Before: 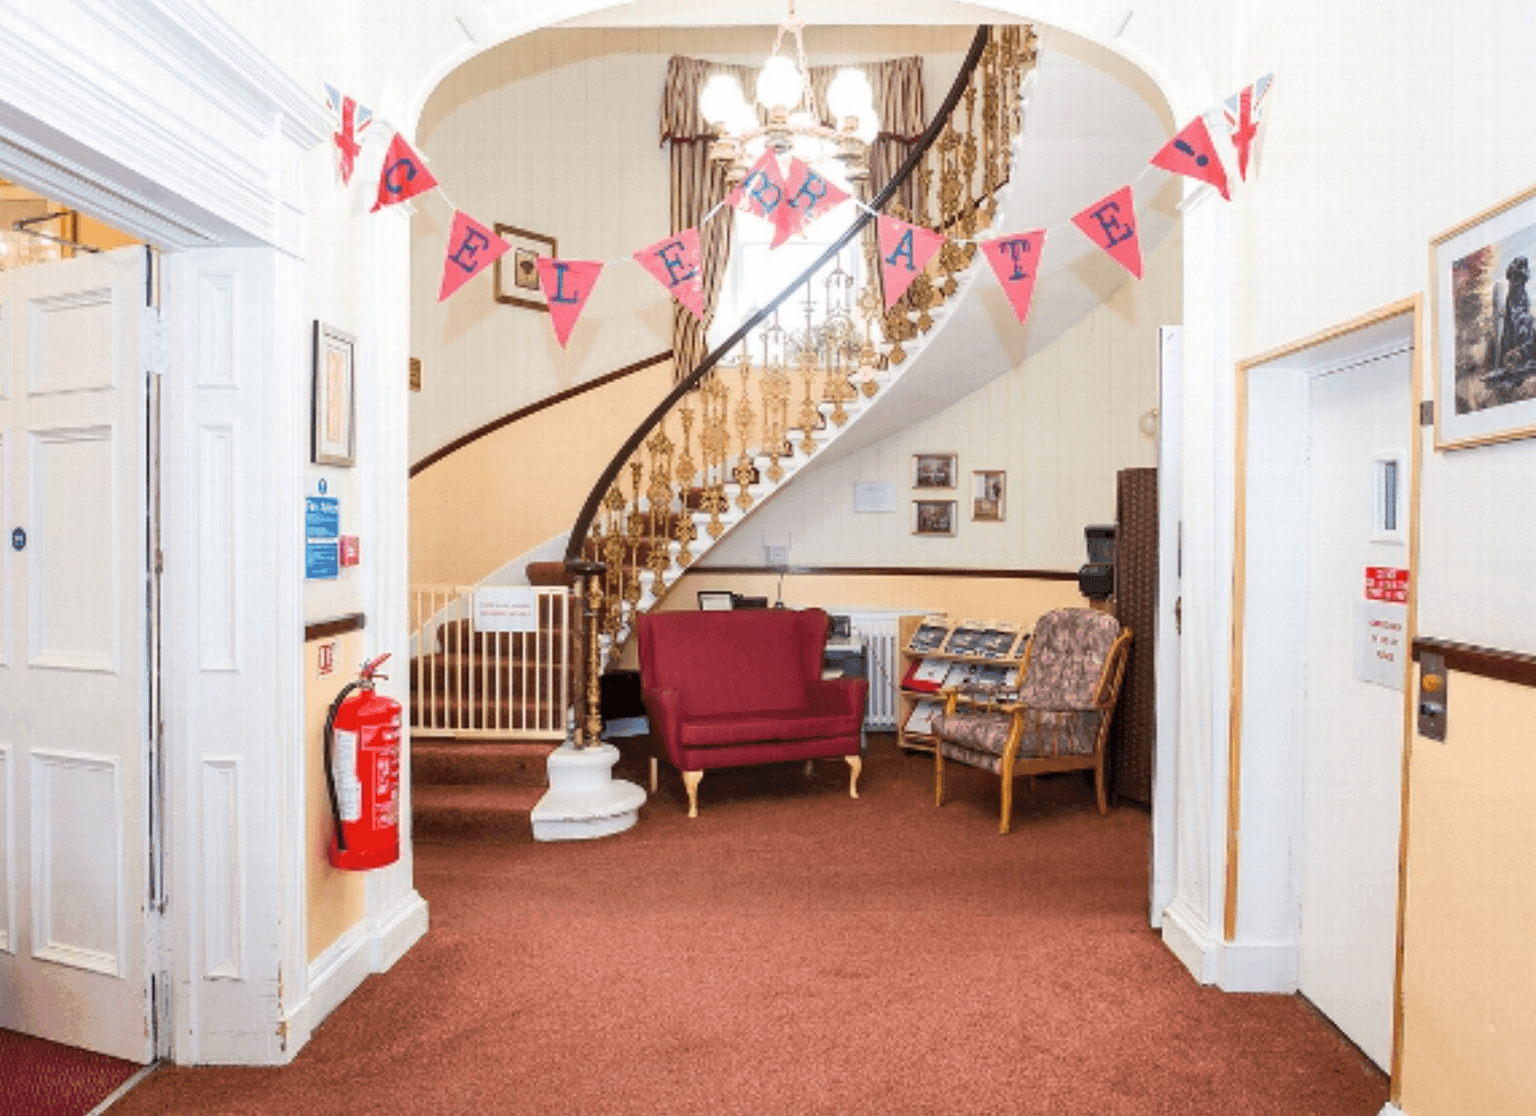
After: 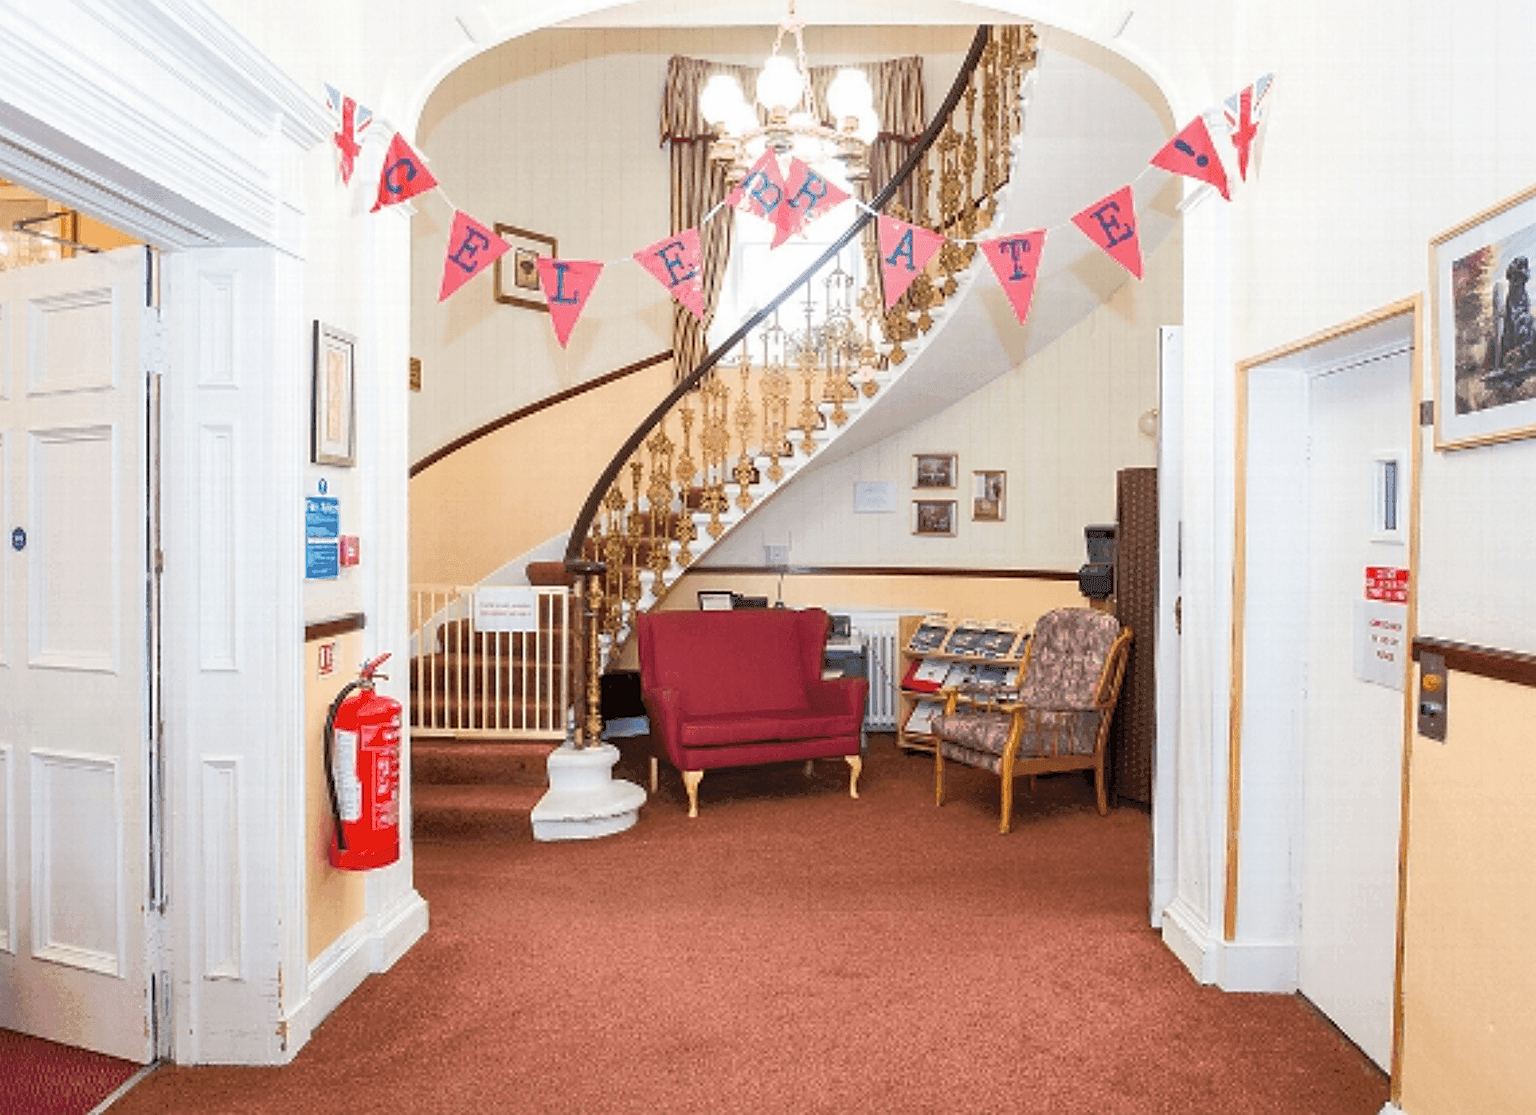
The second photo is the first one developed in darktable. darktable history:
sharpen: on, module defaults
rgb curve: curves: ch0 [(0, 0) (0.053, 0.068) (0.122, 0.128) (1, 1)]
